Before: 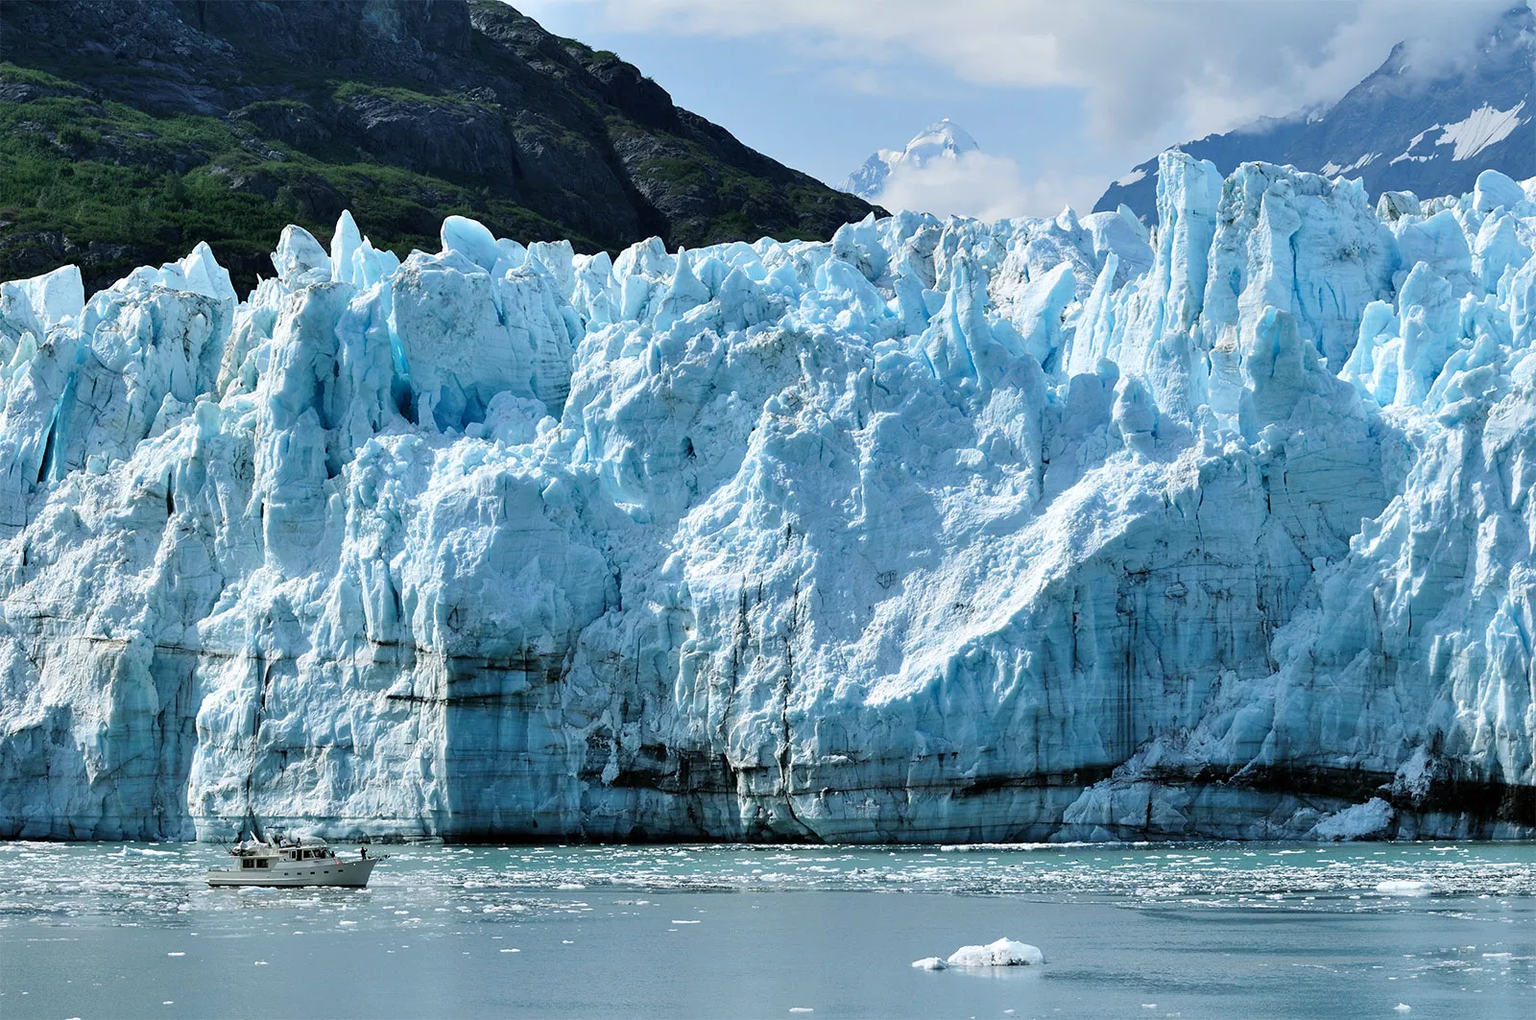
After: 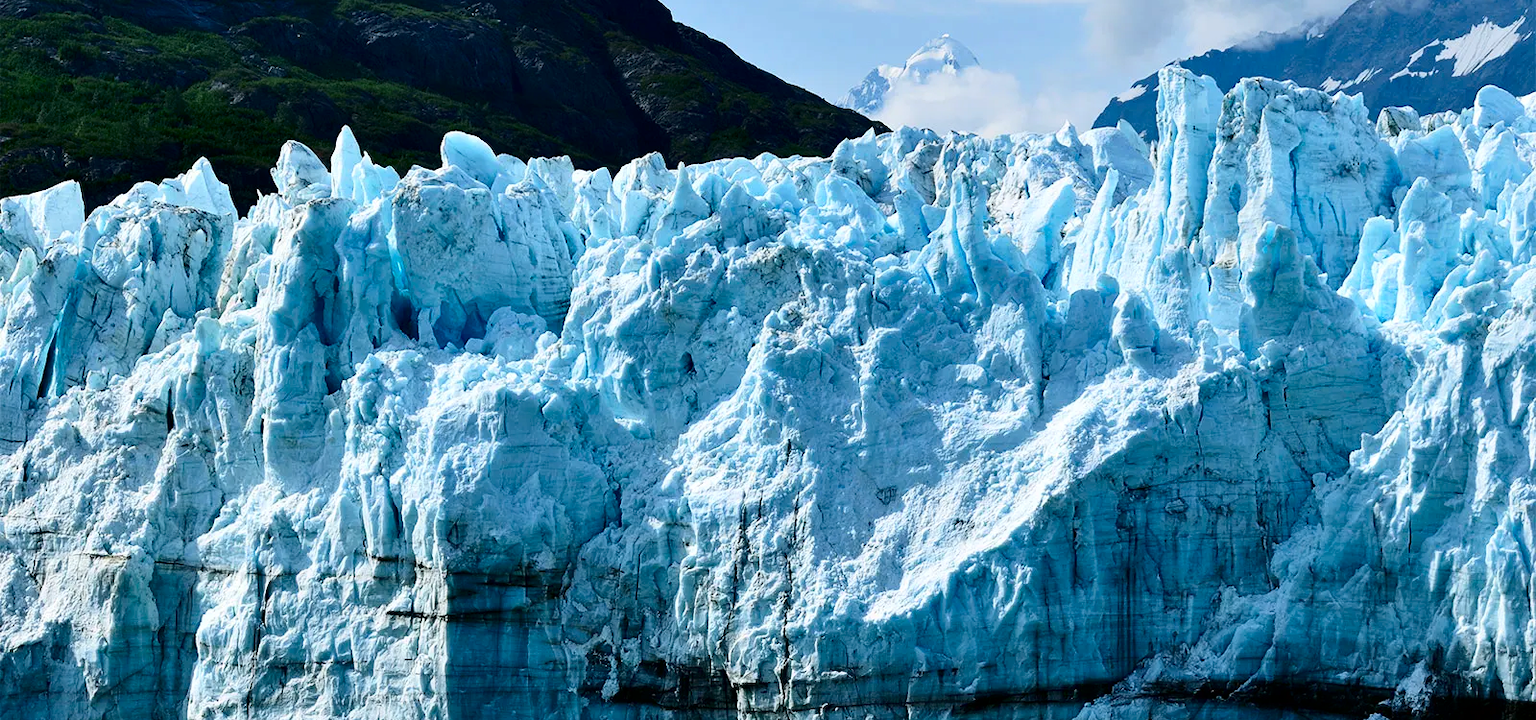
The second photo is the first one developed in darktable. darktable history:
crop and rotate: top 8.293%, bottom 20.996%
contrast brightness saturation: contrast 0.21, brightness -0.11, saturation 0.21
